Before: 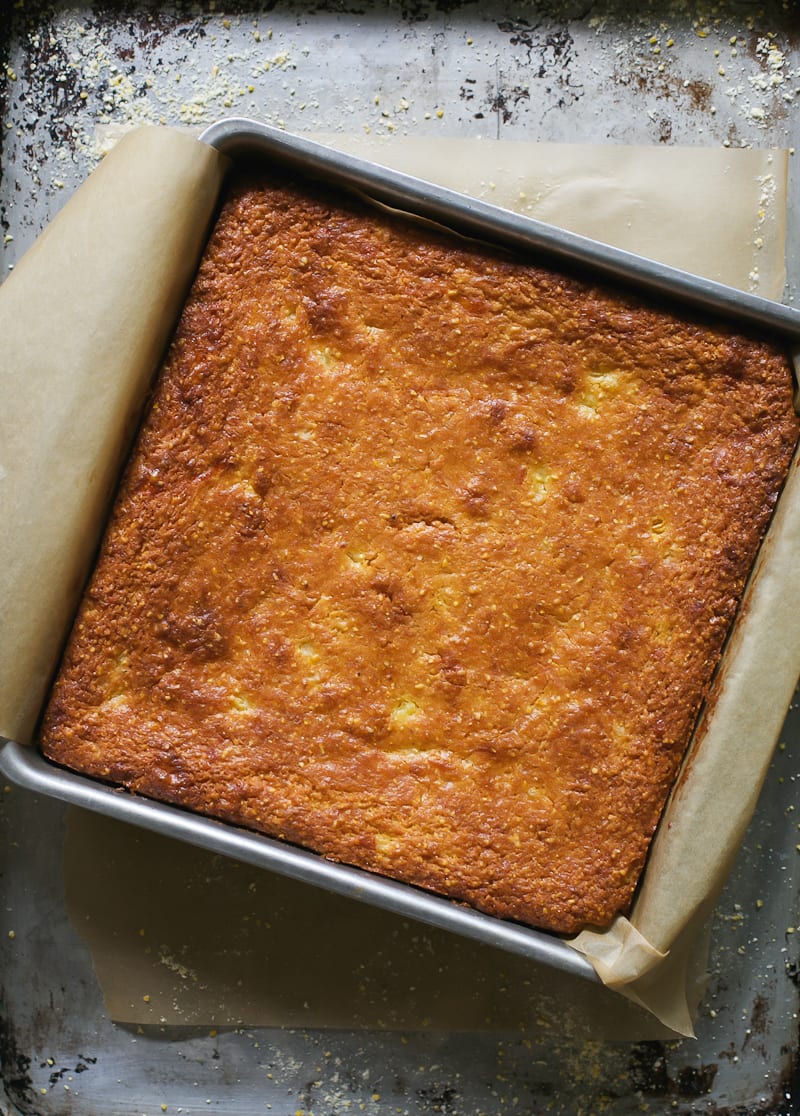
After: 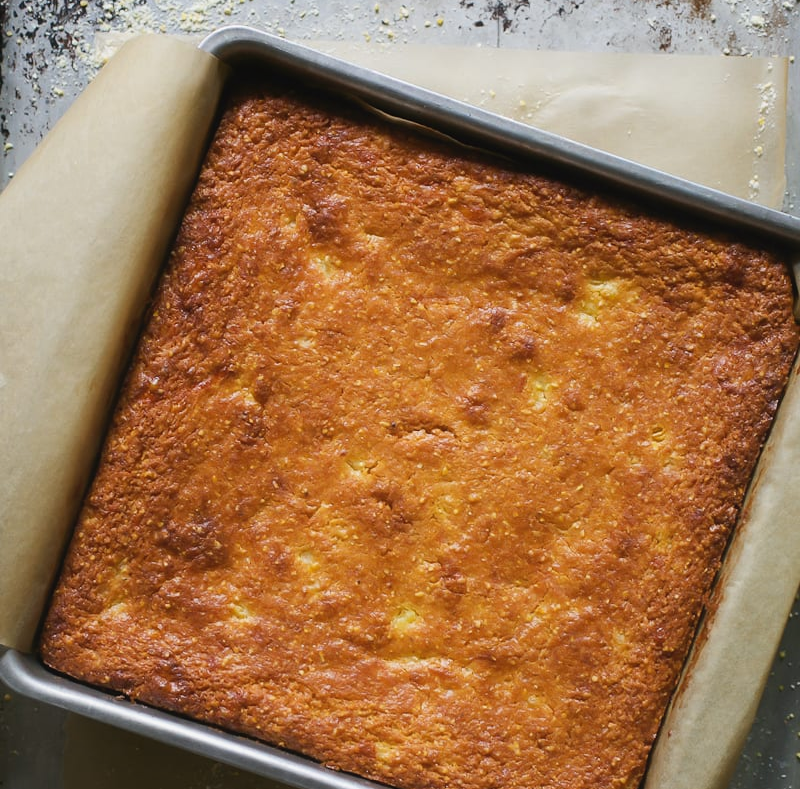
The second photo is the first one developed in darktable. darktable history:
contrast equalizer: octaves 7, y [[0.6 ×6], [0.55 ×6], [0 ×6], [0 ×6], [0 ×6]], mix -0.2
crop and rotate: top 8.293%, bottom 20.996%
